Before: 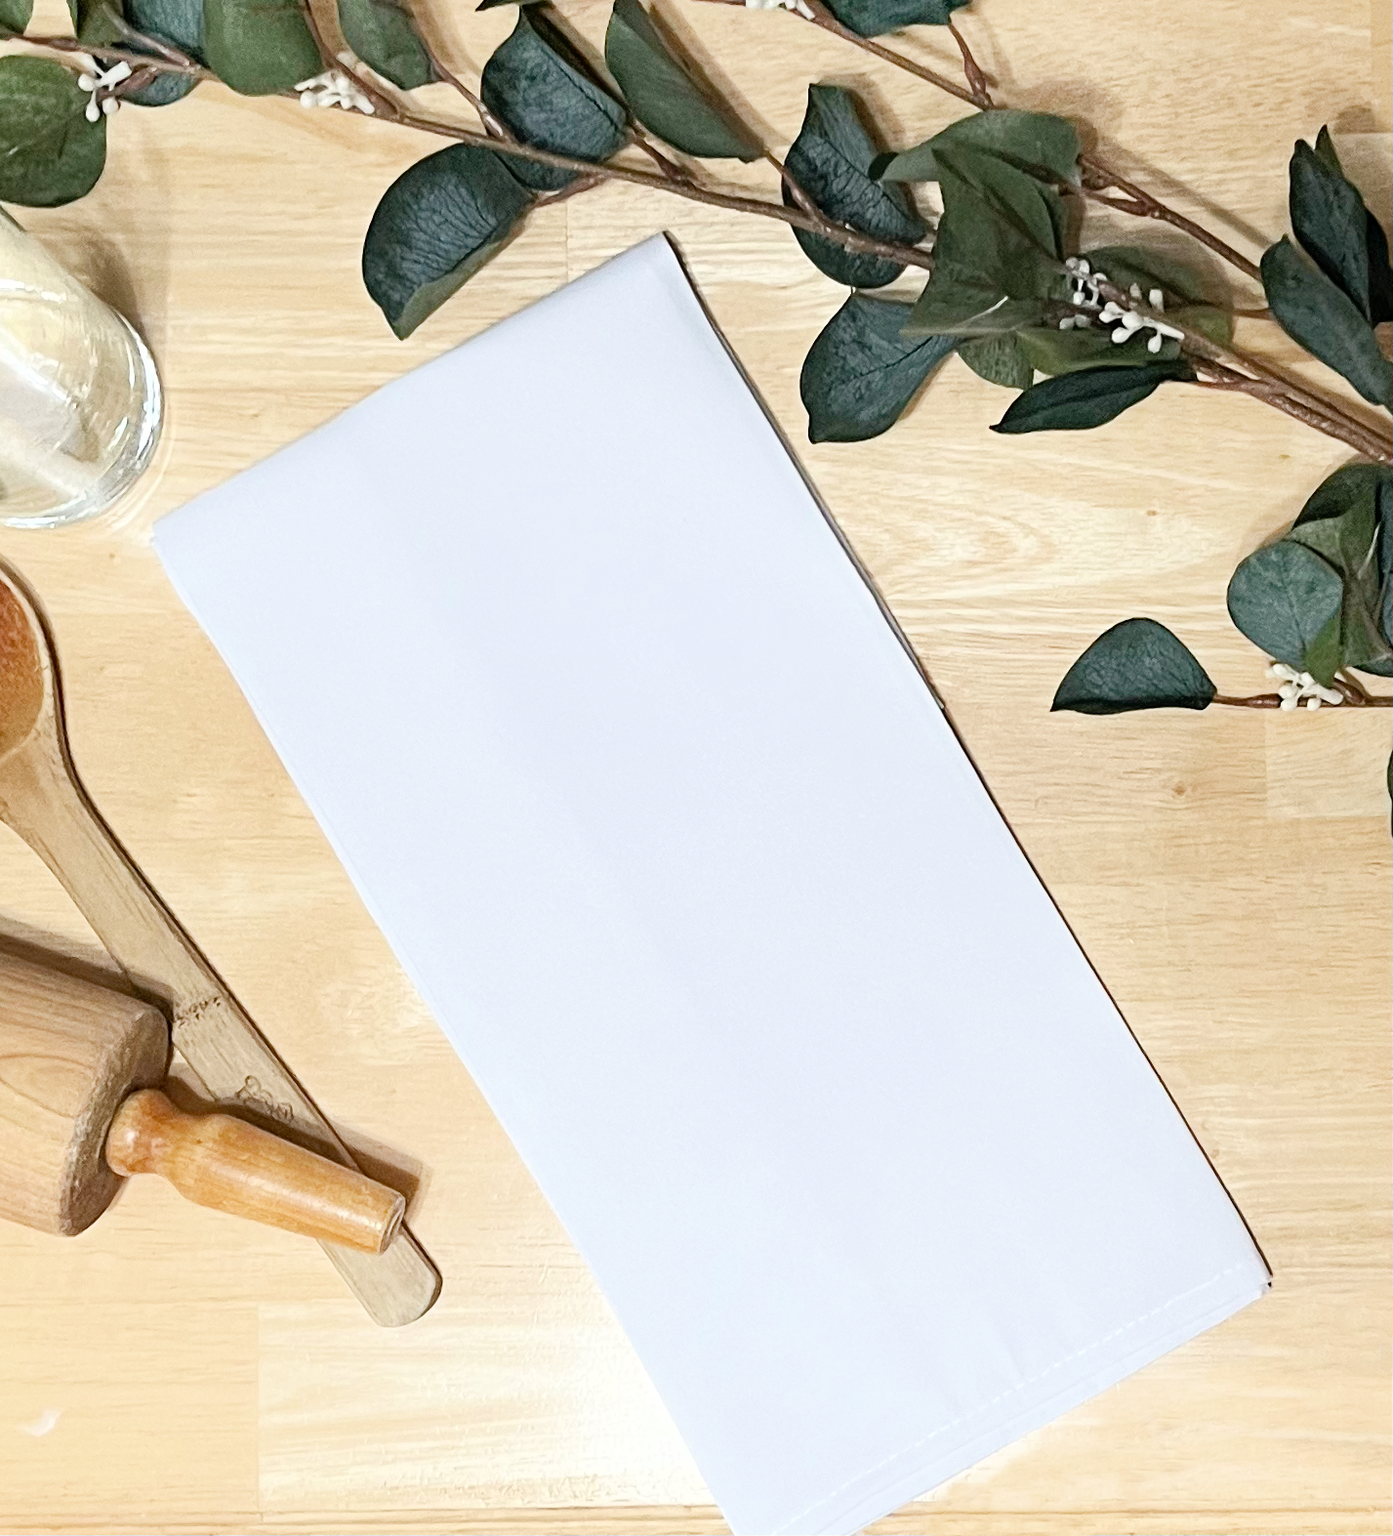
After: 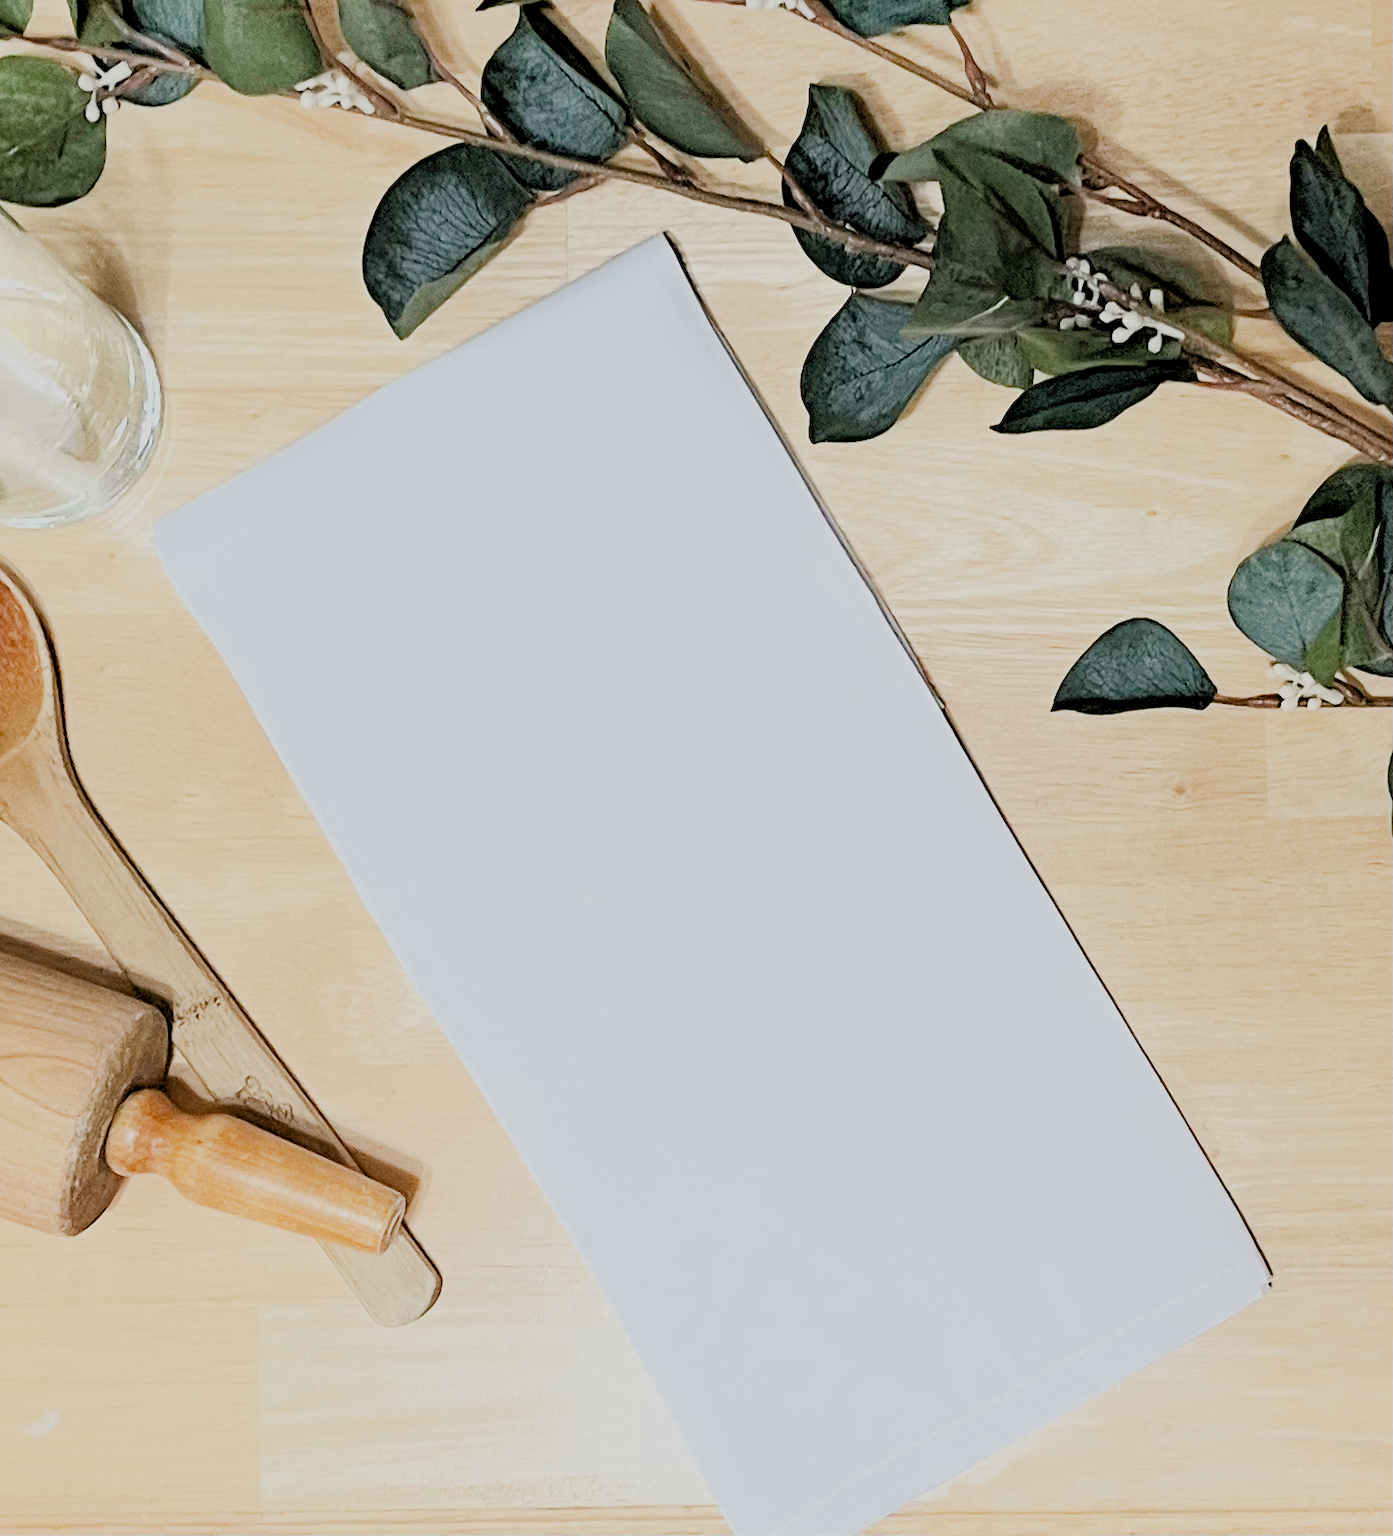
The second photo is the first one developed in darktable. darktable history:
filmic rgb: black relative exposure -6.98 EV, white relative exposure 5.63 EV, hardness 2.86
rgb levels: levels [[0.01, 0.419, 0.839], [0, 0.5, 1], [0, 0.5, 1]]
